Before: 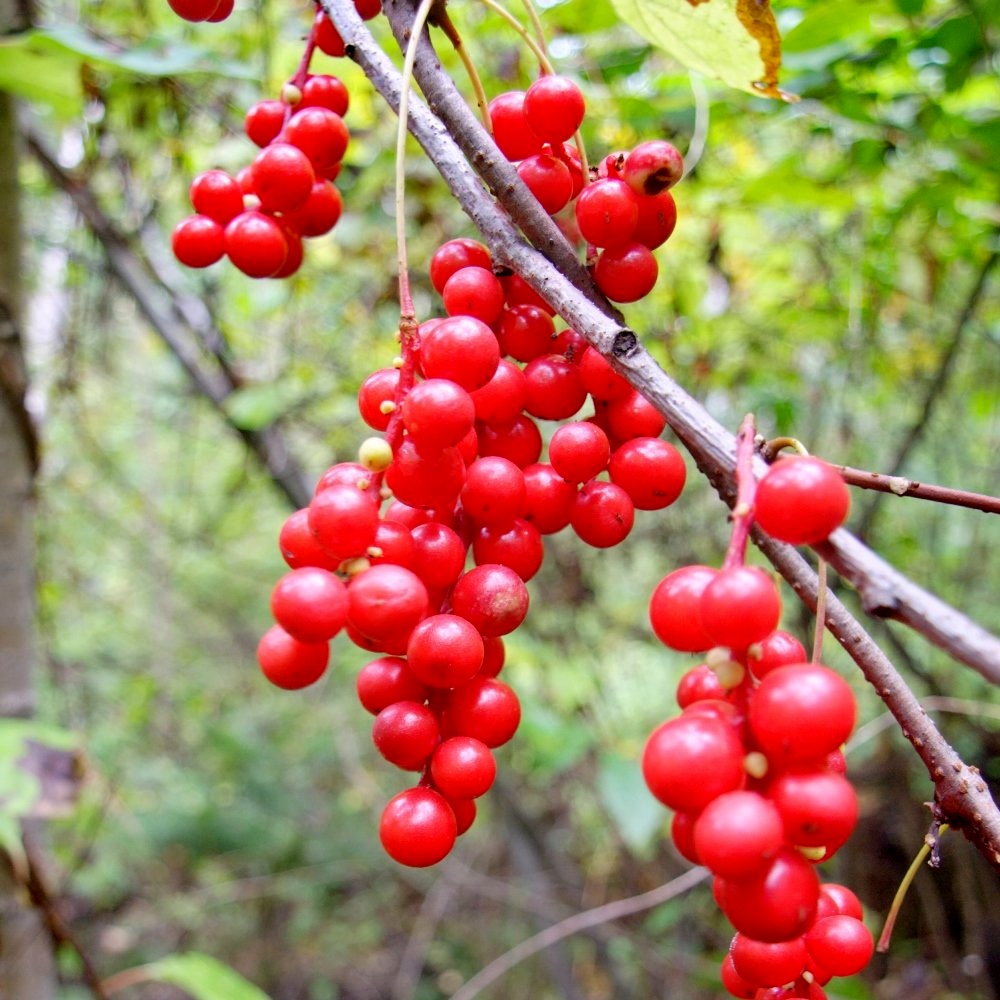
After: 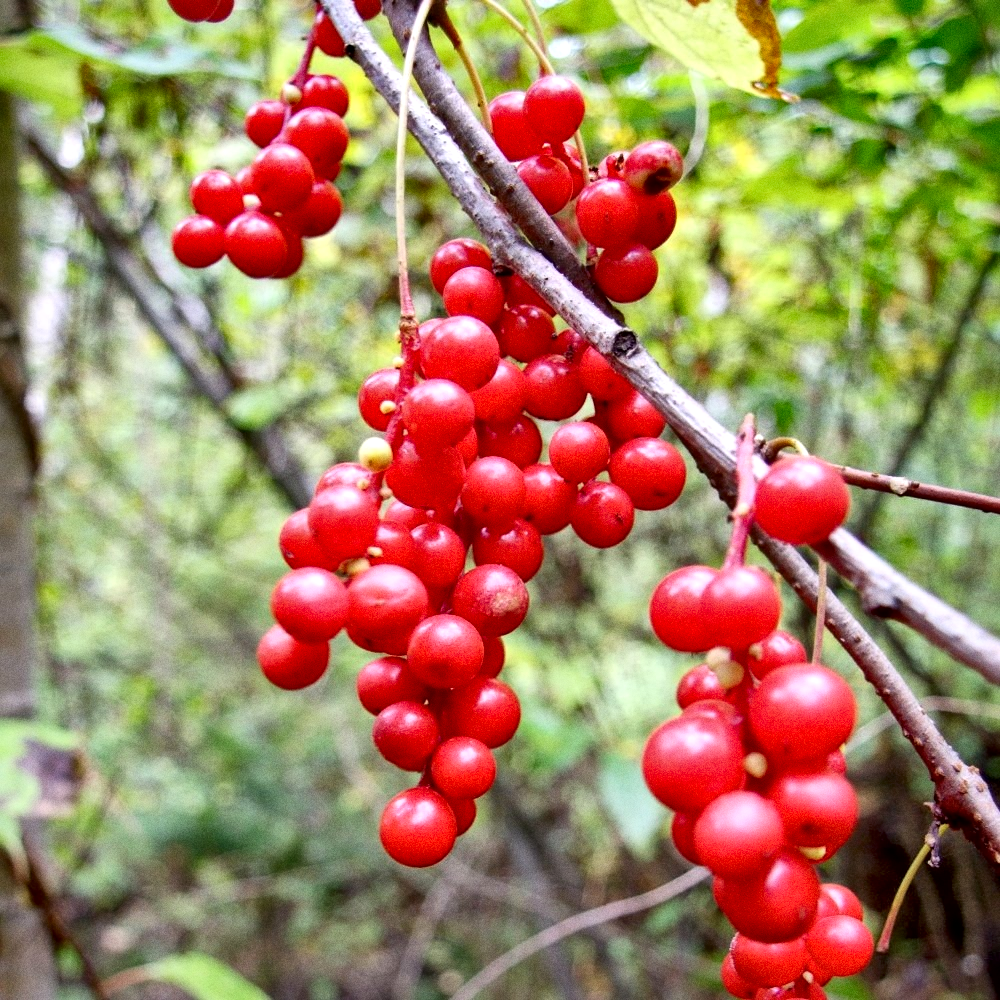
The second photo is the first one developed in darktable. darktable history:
grain: on, module defaults
local contrast: mode bilateral grid, contrast 20, coarseness 50, detail 171%, midtone range 0.2
